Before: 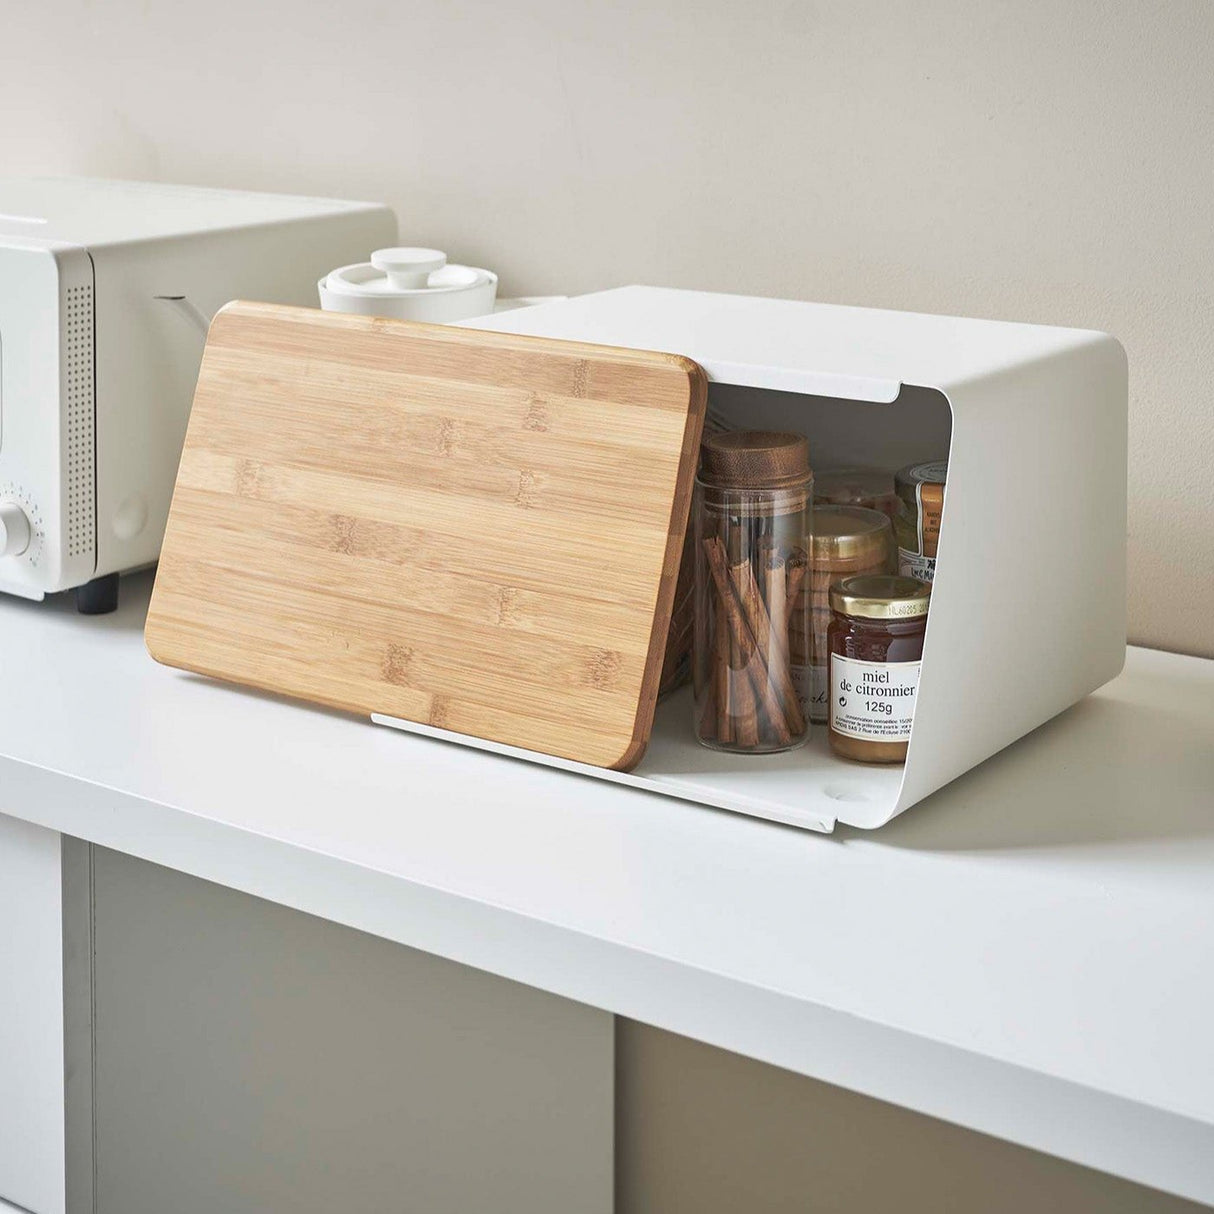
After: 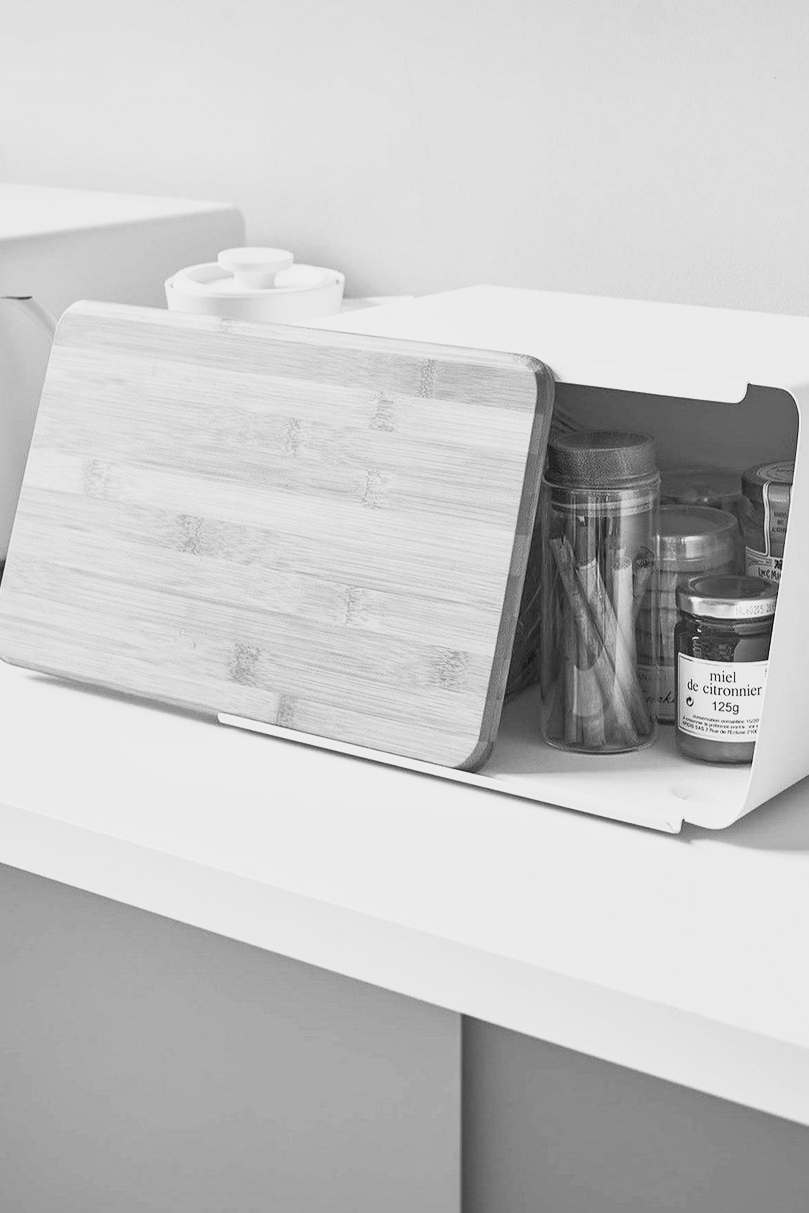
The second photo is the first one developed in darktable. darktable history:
crop and rotate: left 12.673%, right 20.66%
contrast brightness saturation: saturation -1
color balance rgb: hue shift 180°, global vibrance 50%, contrast 0.32%
monochrome: on, module defaults
base curve: curves: ch0 [(0, 0) (0.088, 0.125) (0.176, 0.251) (0.354, 0.501) (0.613, 0.749) (1, 0.877)], preserve colors none
